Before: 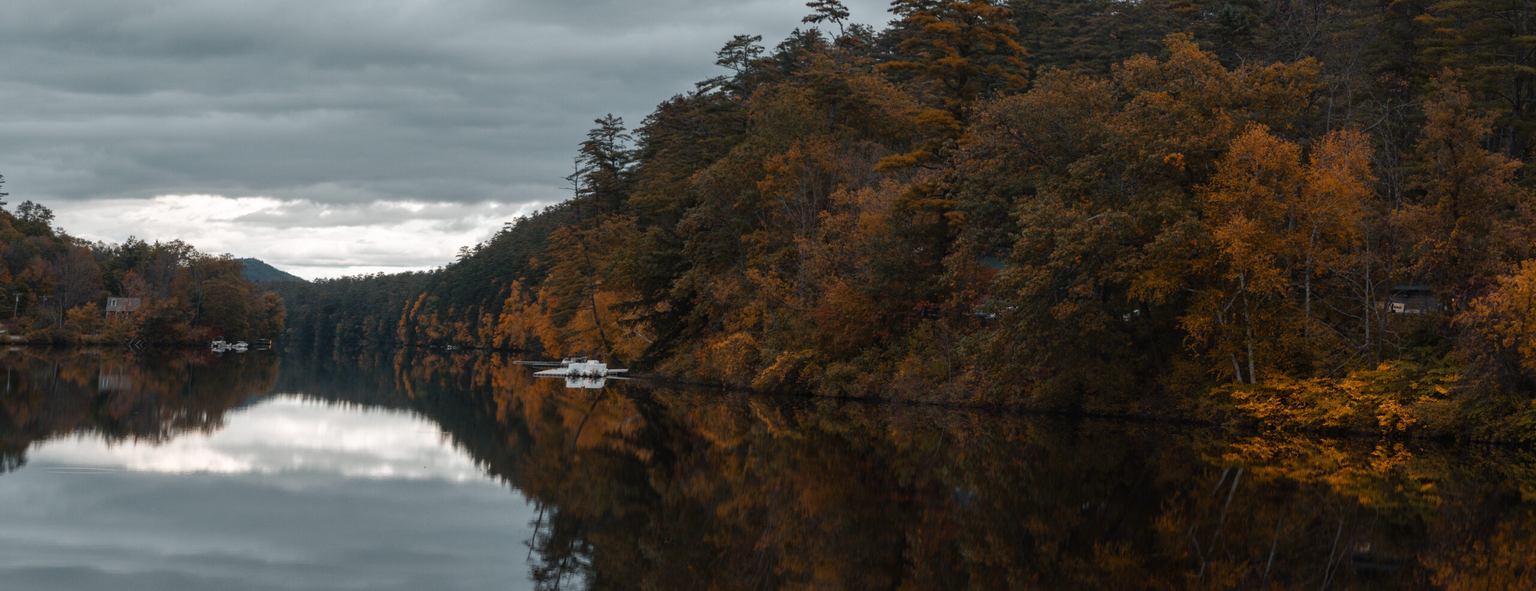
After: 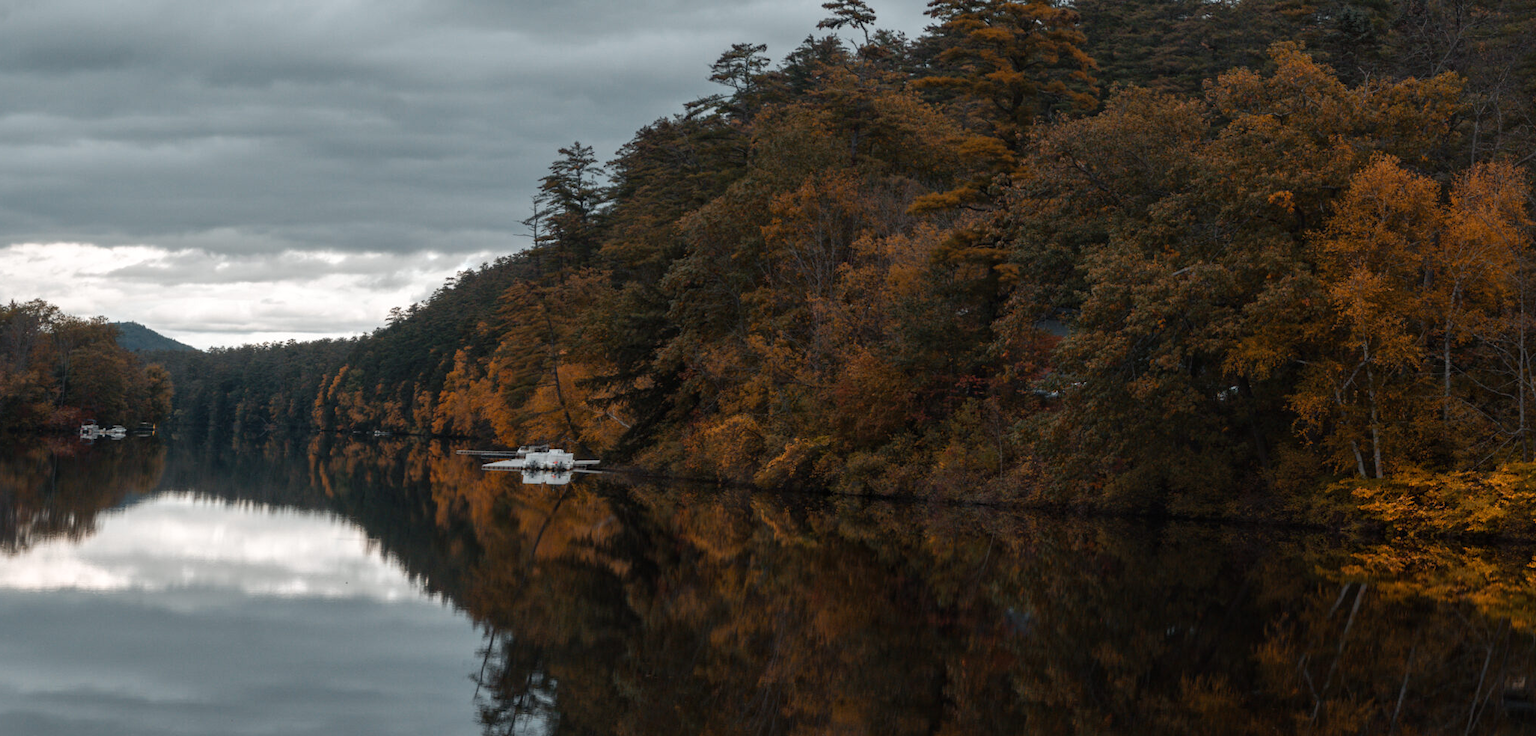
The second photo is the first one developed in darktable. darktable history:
tone equalizer: on, module defaults
crop and rotate: left 9.597%, right 10.195%
local contrast: mode bilateral grid, contrast 10, coarseness 25, detail 115%, midtone range 0.2
